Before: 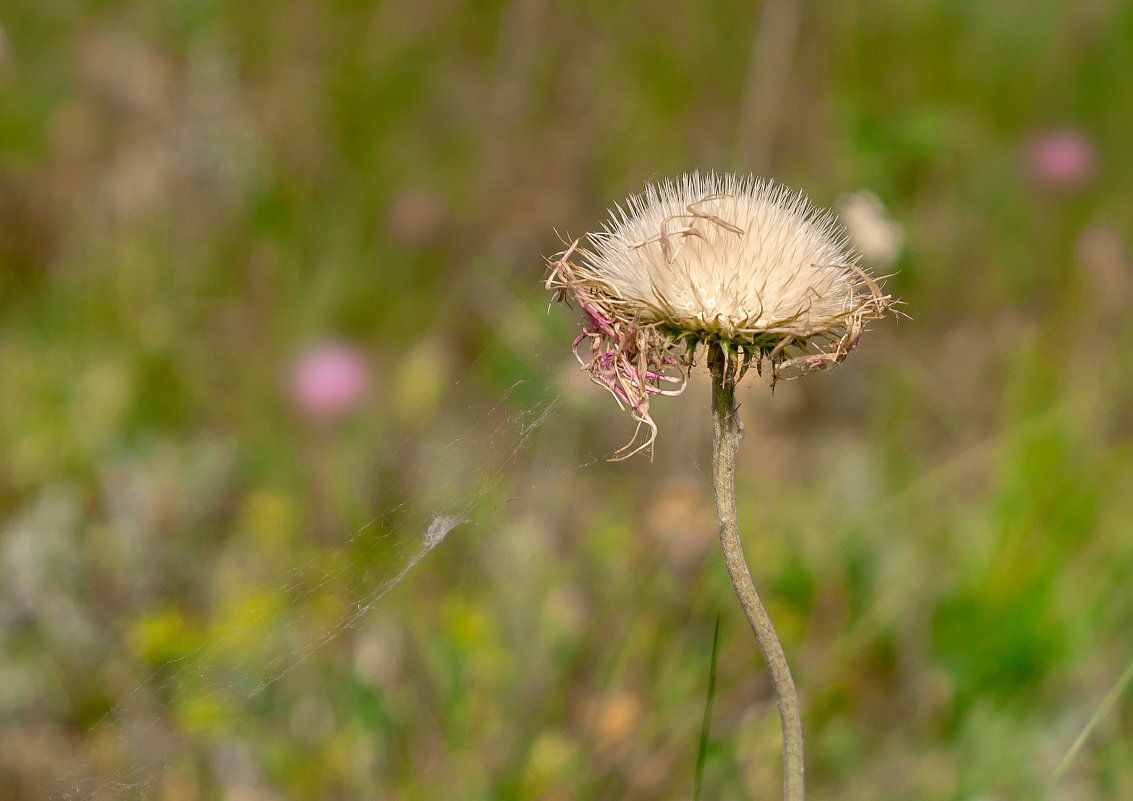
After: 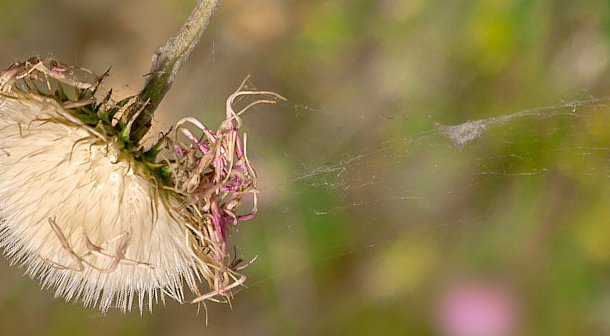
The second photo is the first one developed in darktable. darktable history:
crop and rotate: angle 147.58°, left 9.201%, top 15.586%, right 4.399%, bottom 17.186%
